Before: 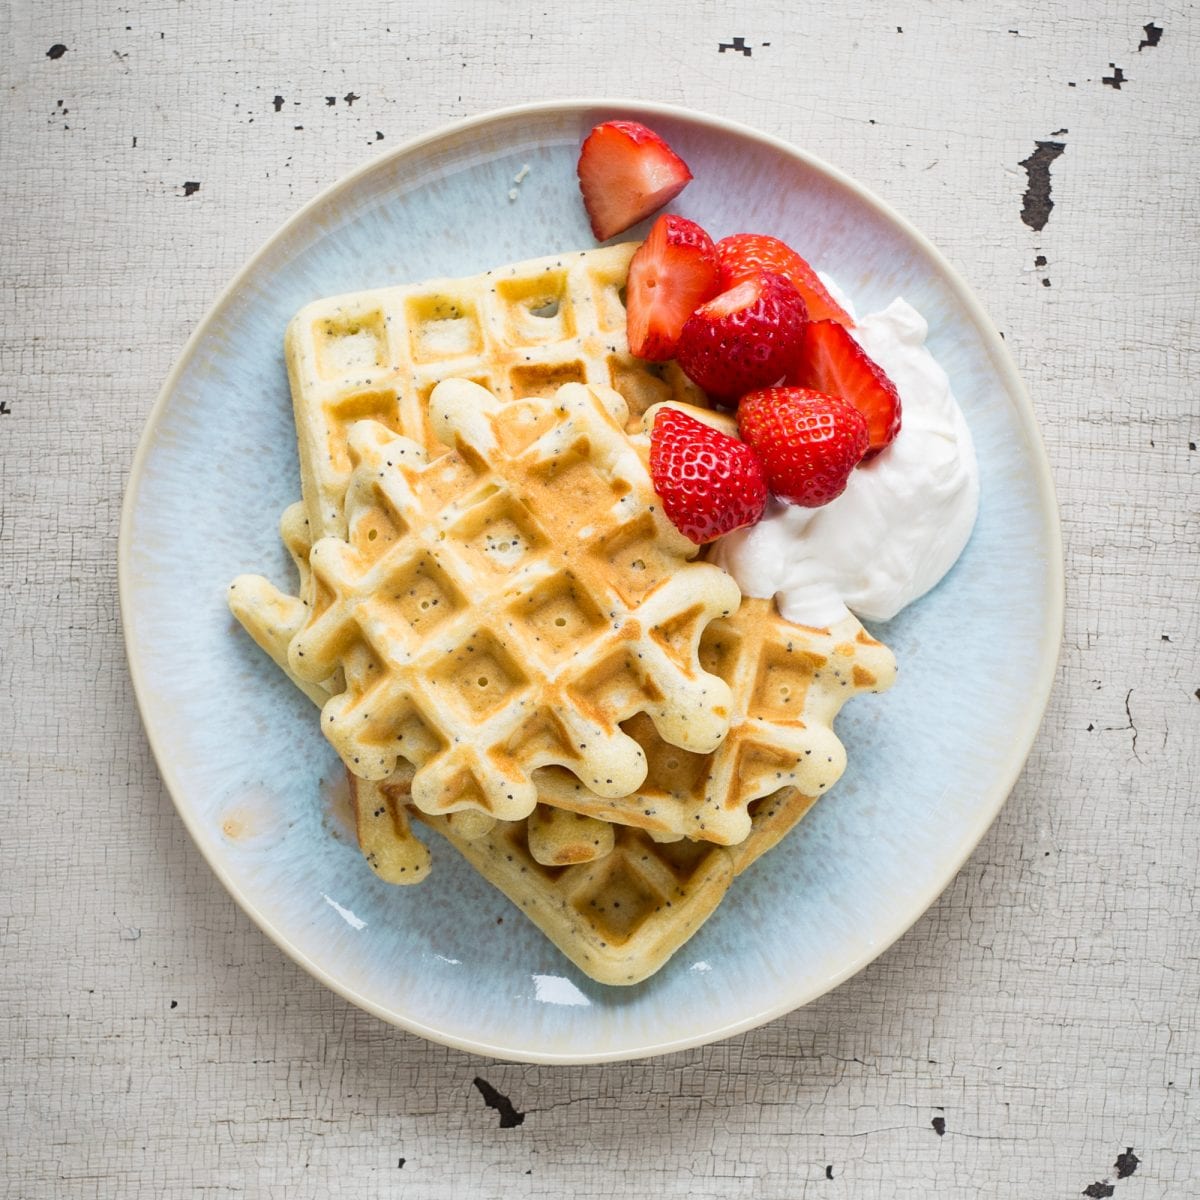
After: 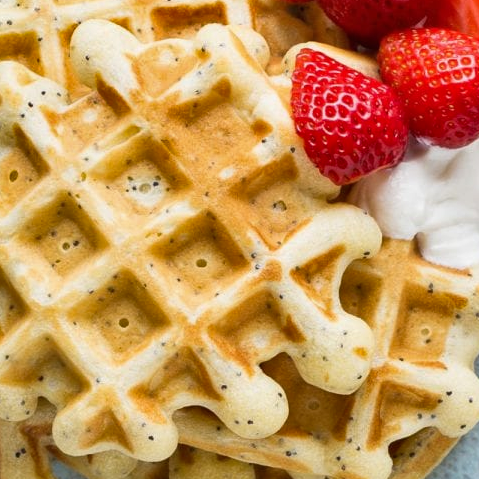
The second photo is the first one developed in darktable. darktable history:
bloom: size 13.65%, threshold 98.39%, strength 4.82%
shadows and highlights: shadows color adjustment 97.66%, soften with gaussian
crop: left 30%, top 30%, right 30%, bottom 30%
